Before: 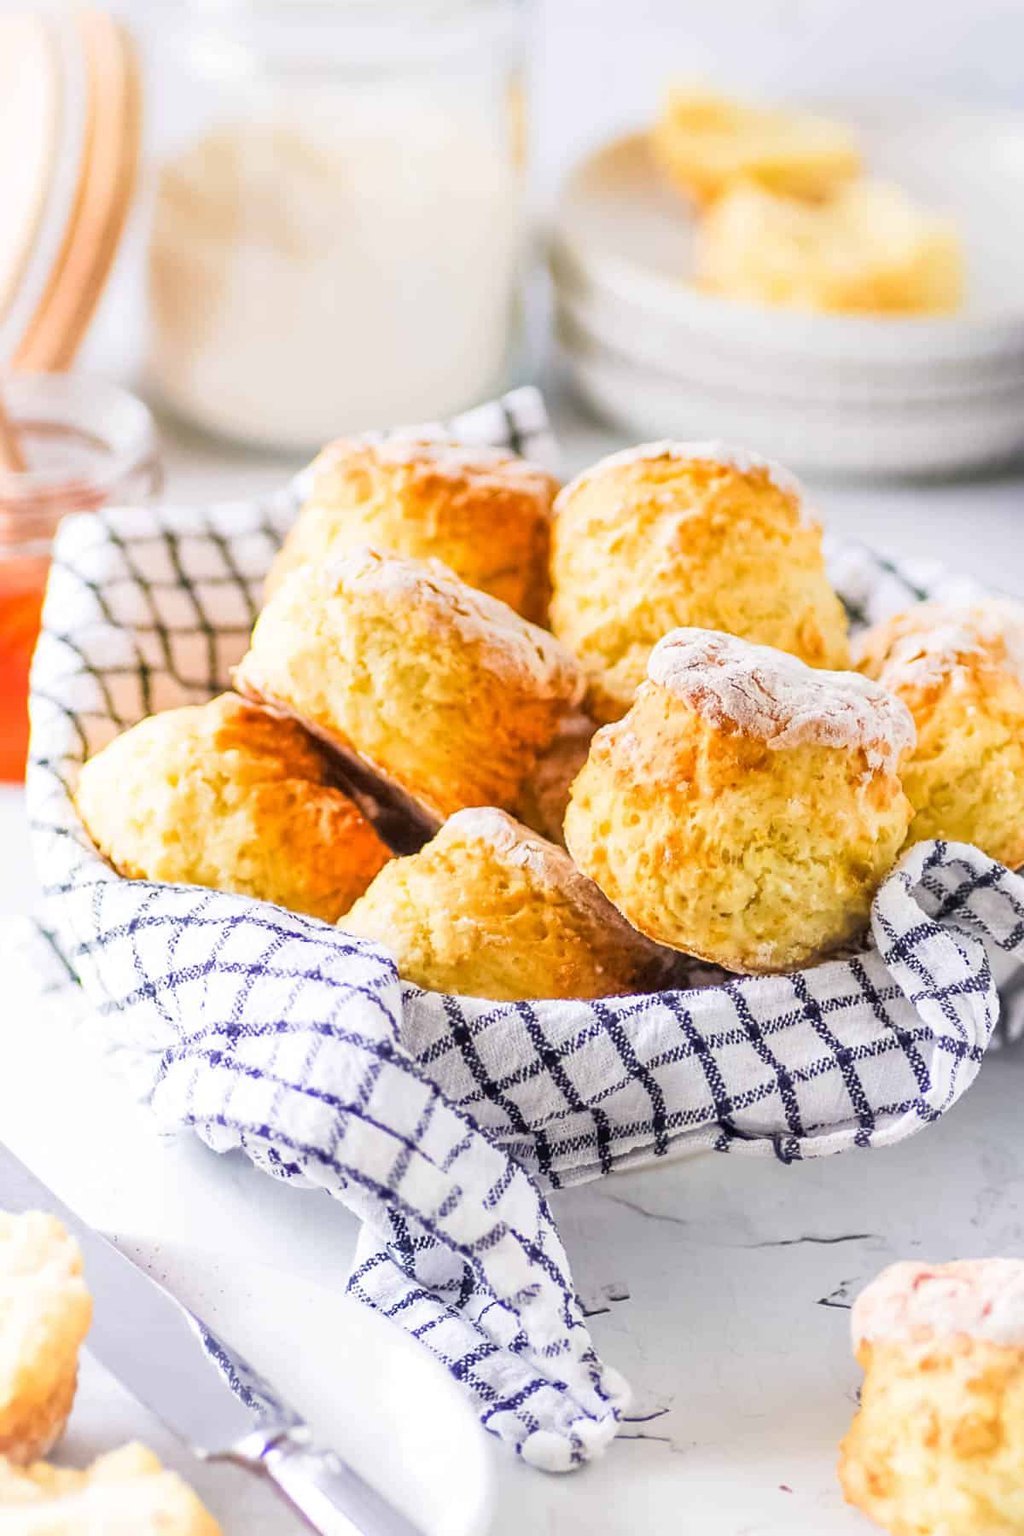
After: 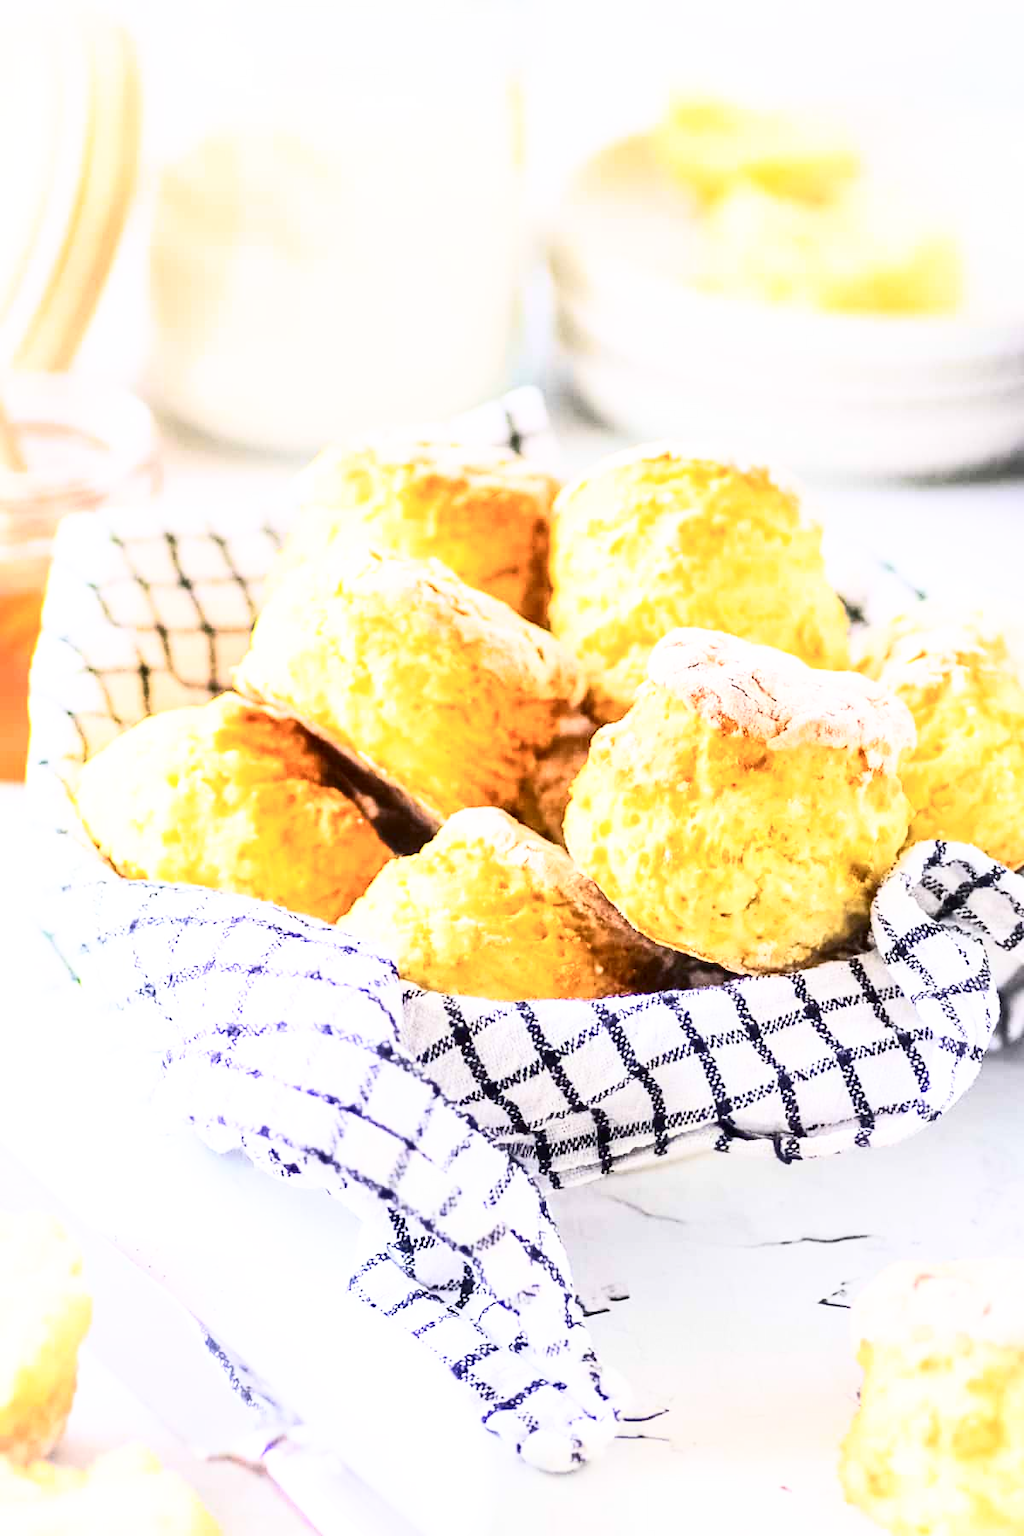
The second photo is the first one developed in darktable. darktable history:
base curve: curves: ch0 [(0, 0) (0.688, 0.865) (1, 1)], preserve colors none
exposure: exposure 0.076 EV, compensate highlight preservation false
contrast brightness saturation: contrast 0.387, brightness 0.112
